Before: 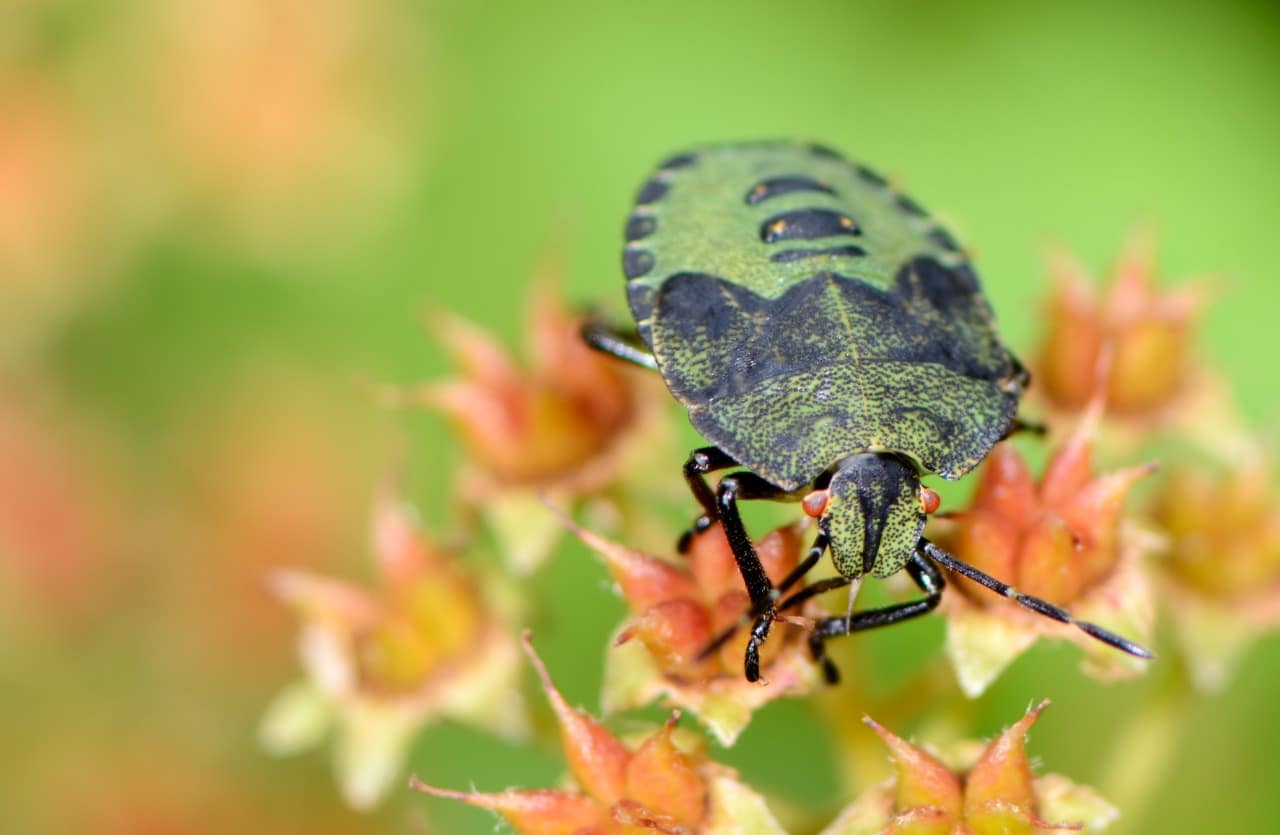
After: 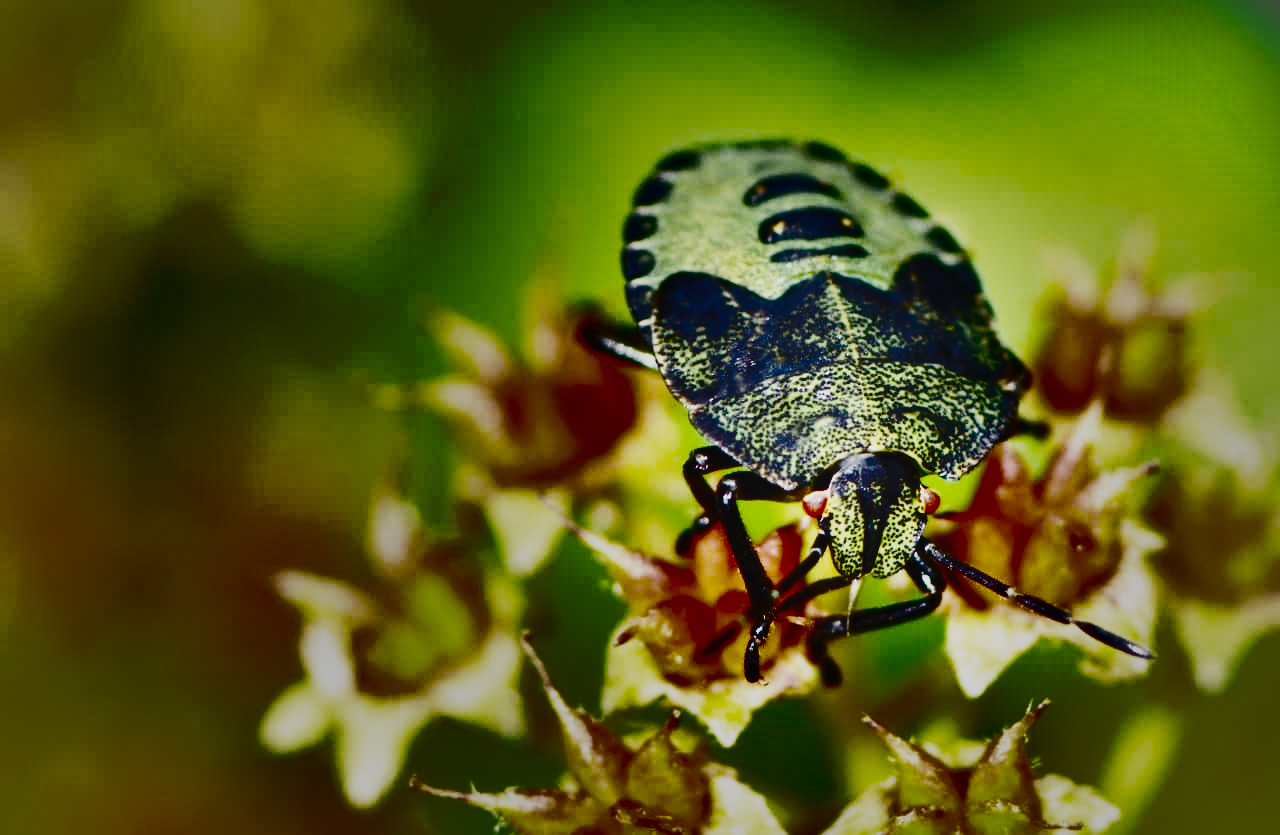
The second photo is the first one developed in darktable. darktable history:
vignetting: brightness 0.061, saturation 0.002
base curve: curves: ch0 [(0, 0.015) (0.085, 0.116) (0.134, 0.298) (0.19, 0.545) (0.296, 0.764) (0.599, 0.982) (1, 1)], preserve colors none
shadows and highlights: radius 123.24, shadows 98.99, white point adjustment -3.18, highlights -98.24, highlights color adjustment 41.69%, soften with gaussian
